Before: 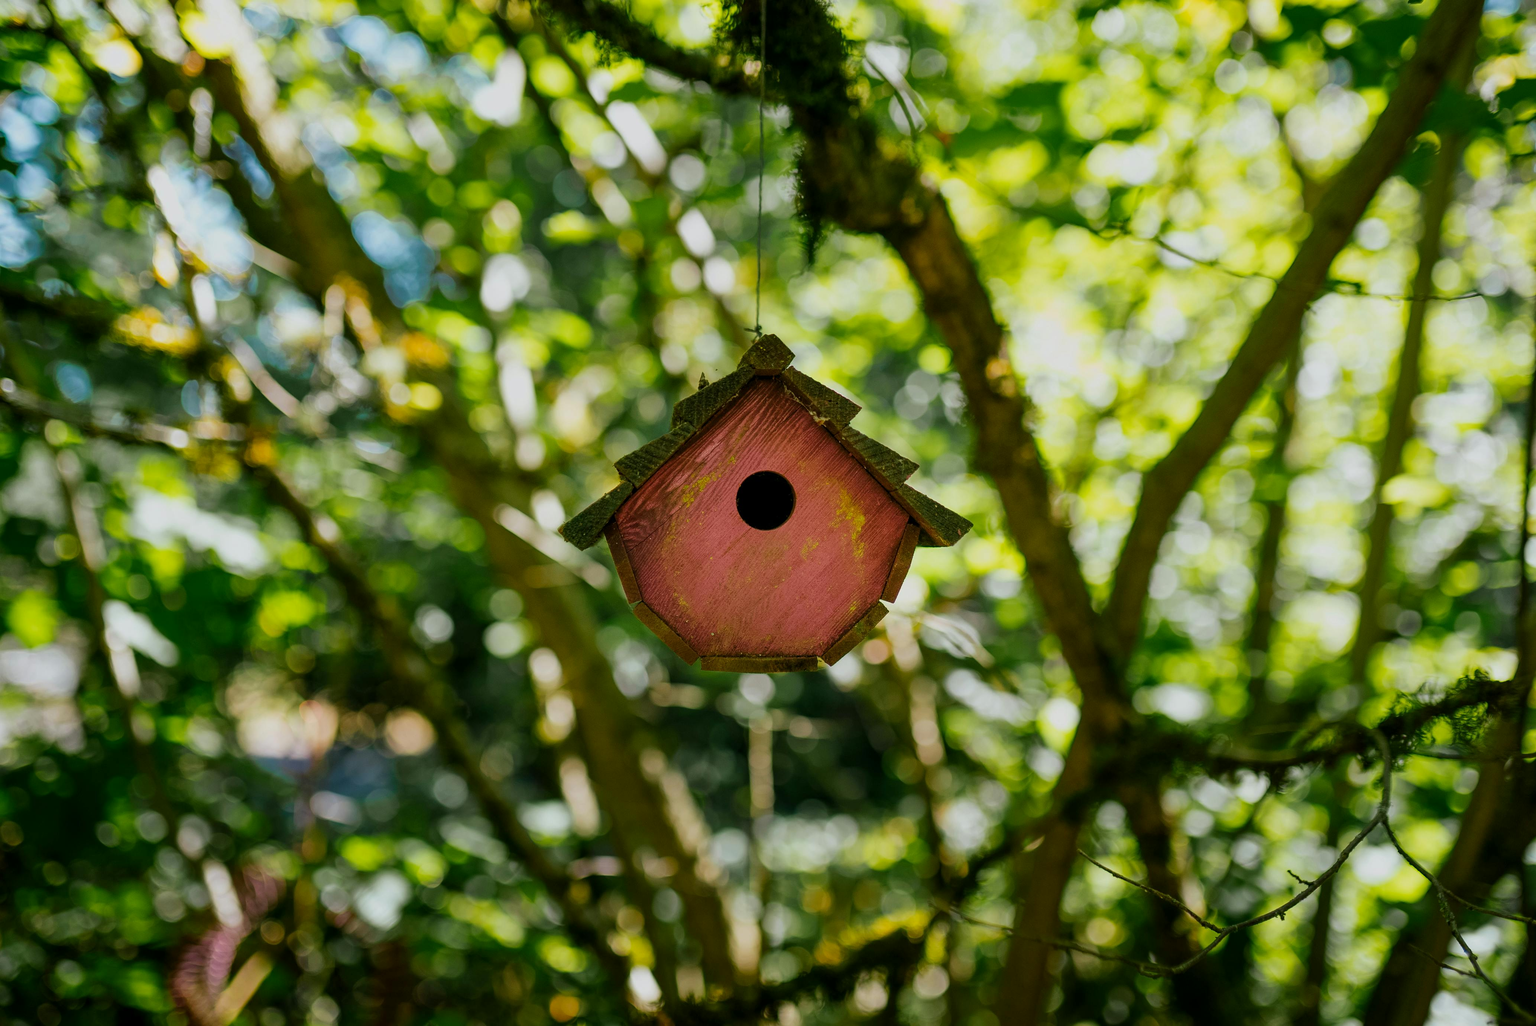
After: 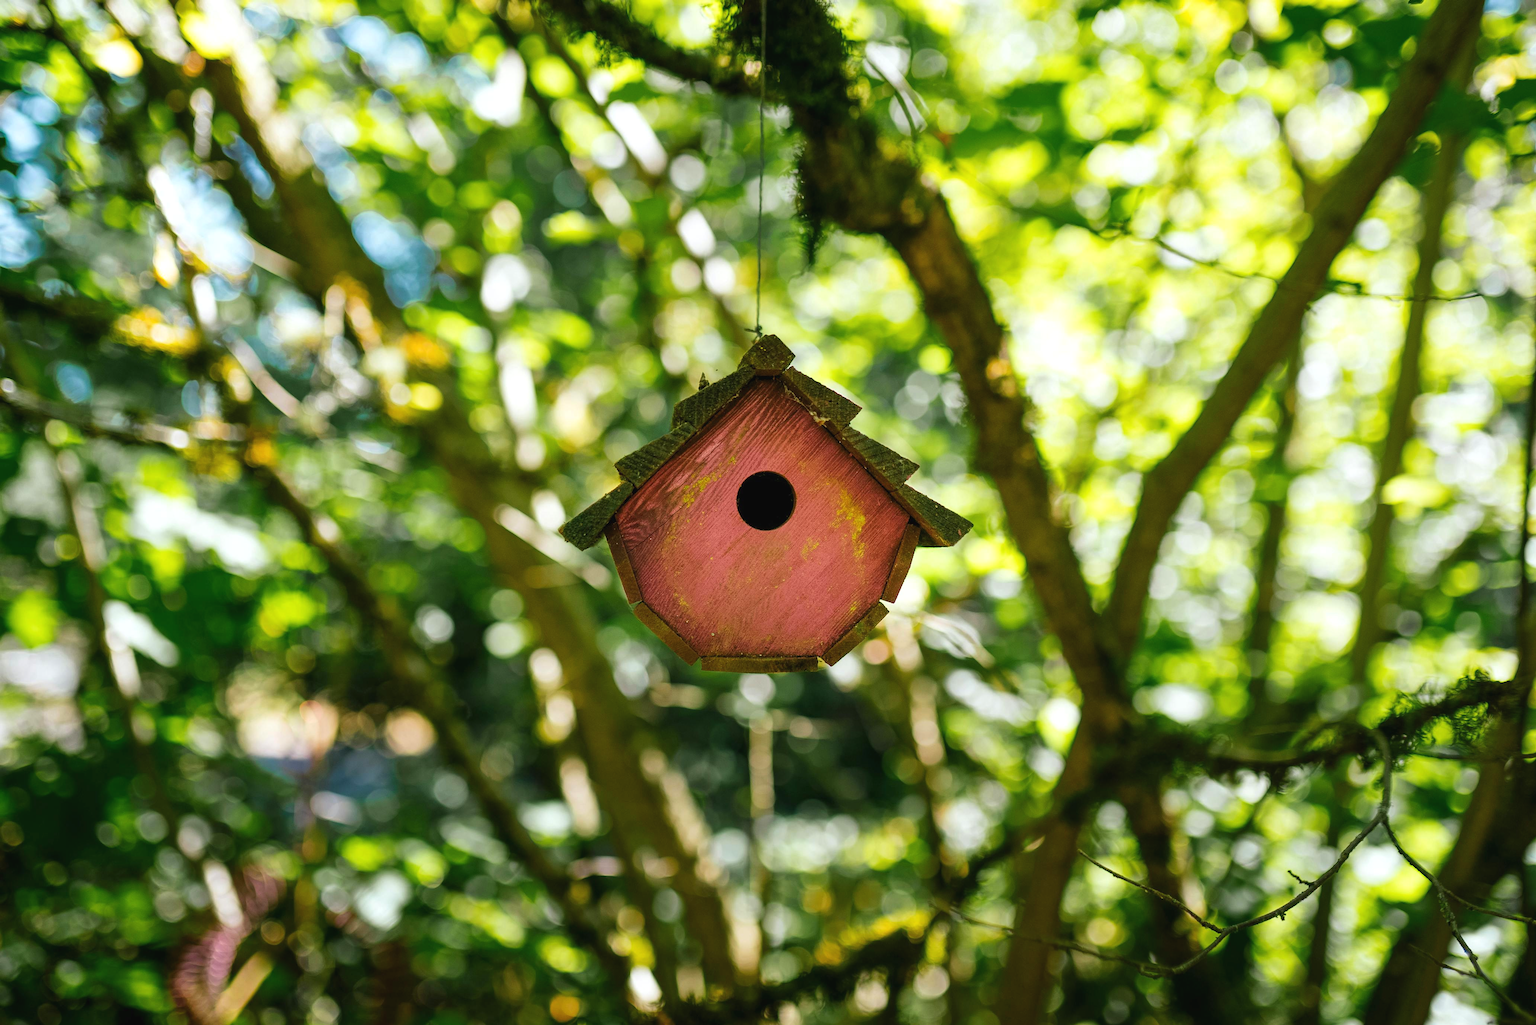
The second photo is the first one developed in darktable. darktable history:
exposure: black level correction -0.002, exposure 0.533 EV, compensate highlight preservation false
